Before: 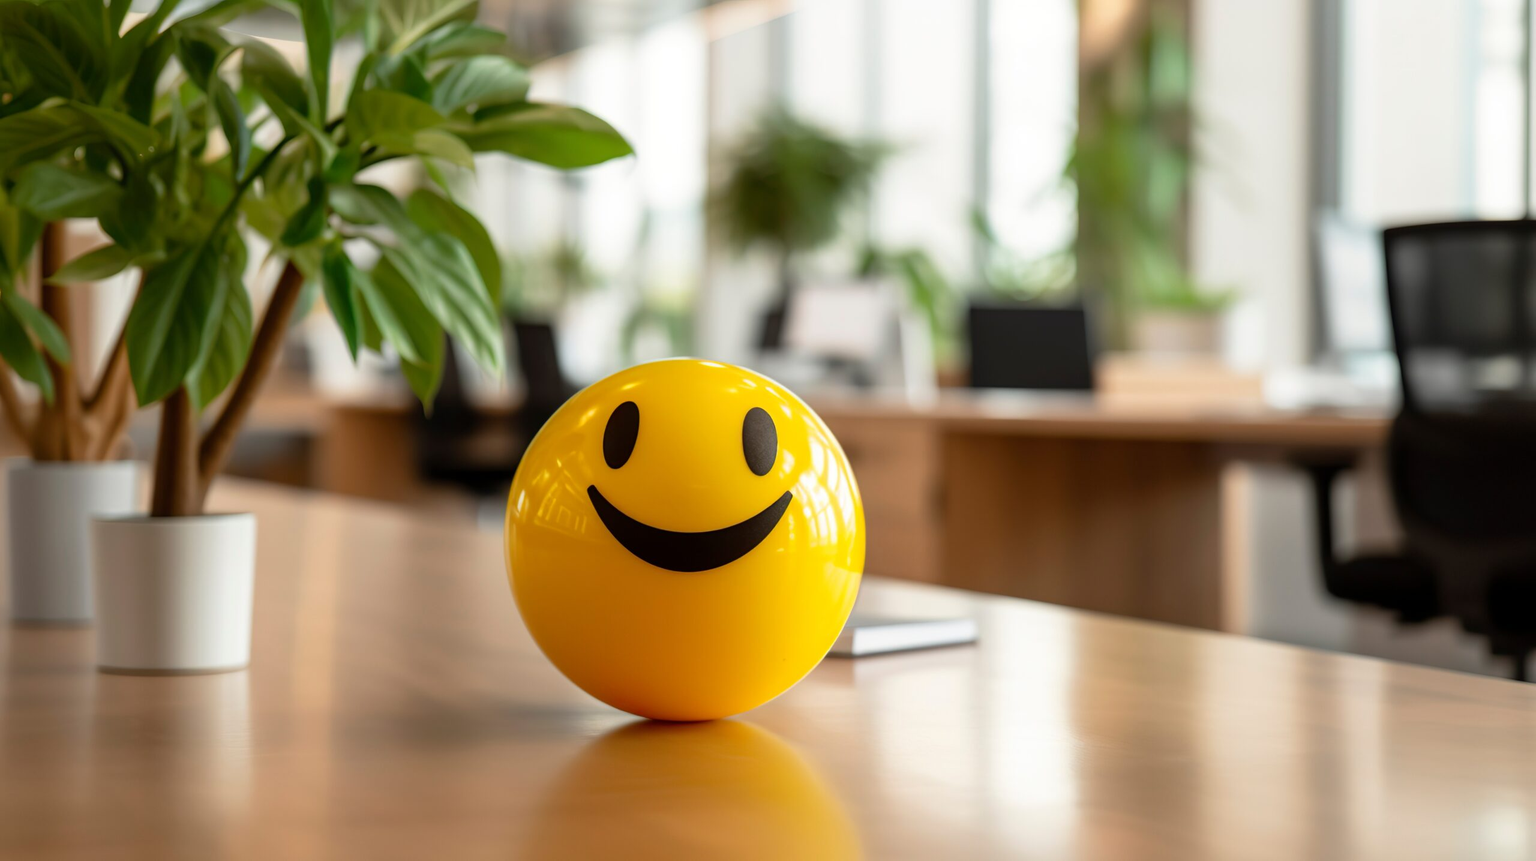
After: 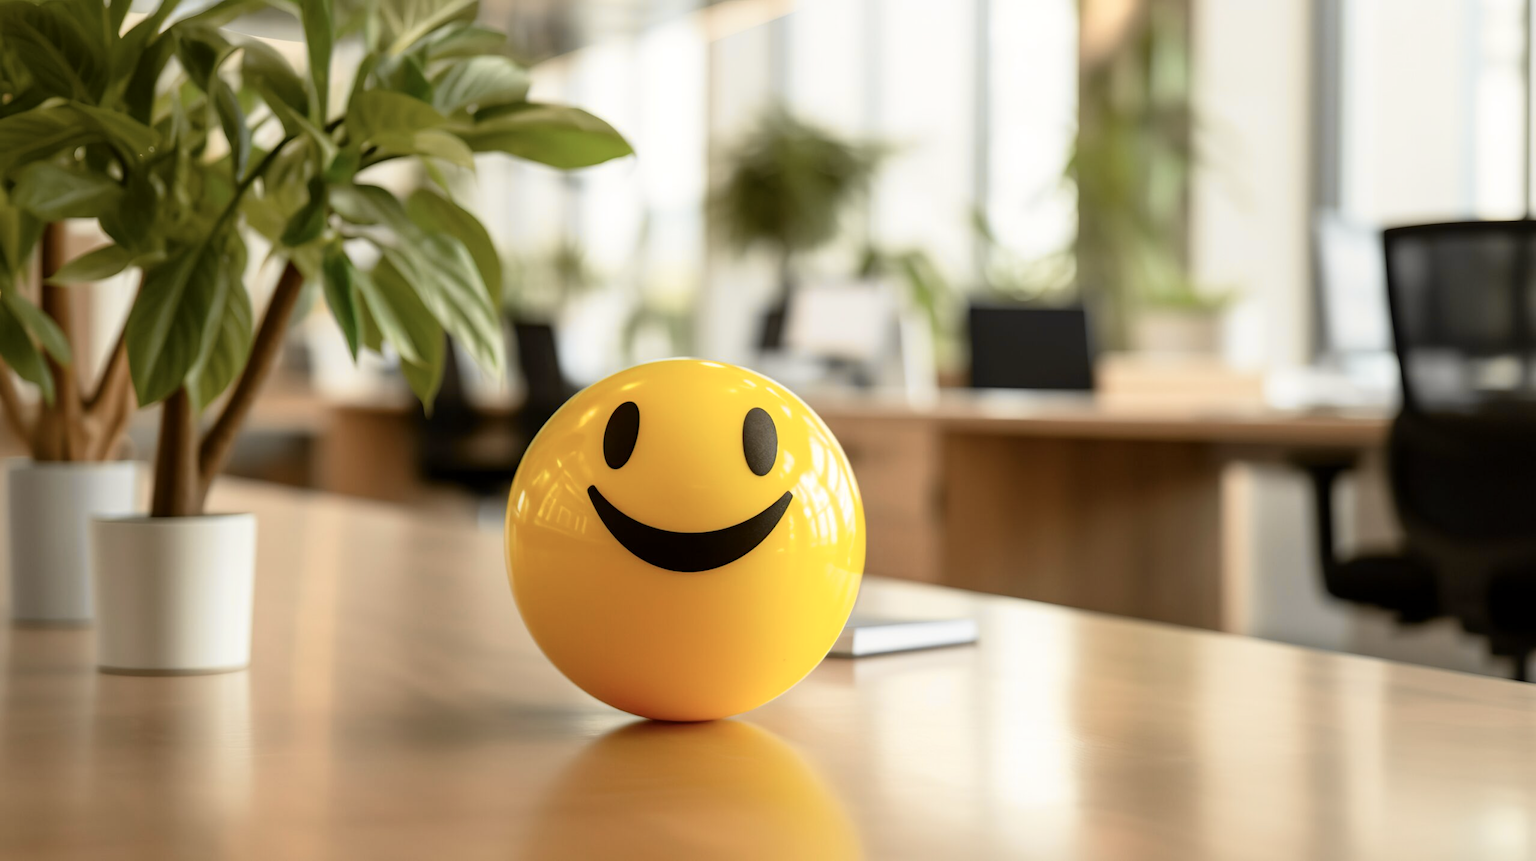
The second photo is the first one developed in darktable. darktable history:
tone curve: curves: ch0 [(0, 0) (0.765, 0.816) (1, 1)]; ch1 [(0, 0) (0.425, 0.464) (0.5, 0.5) (0.531, 0.522) (0.588, 0.575) (0.994, 0.939)]; ch2 [(0, 0) (0.398, 0.435) (0.455, 0.481) (0.501, 0.504) (0.529, 0.544) (0.584, 0.585) (1, 0.911)], color space Lab, independent channels
